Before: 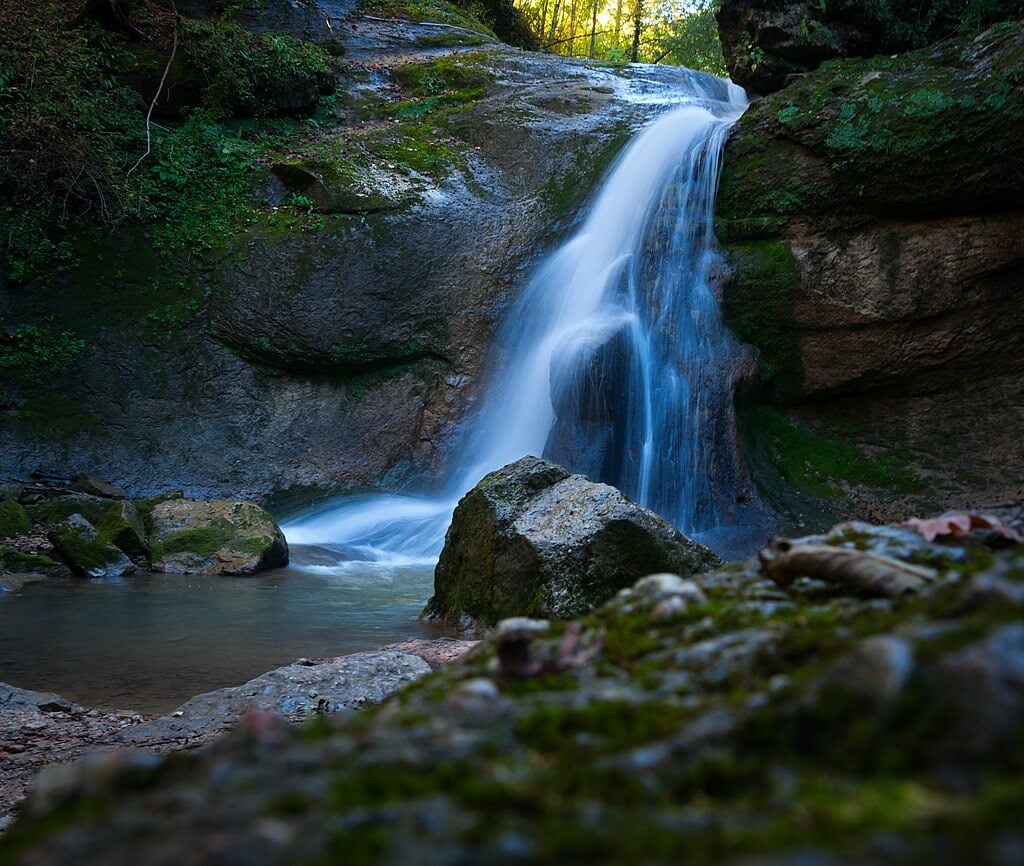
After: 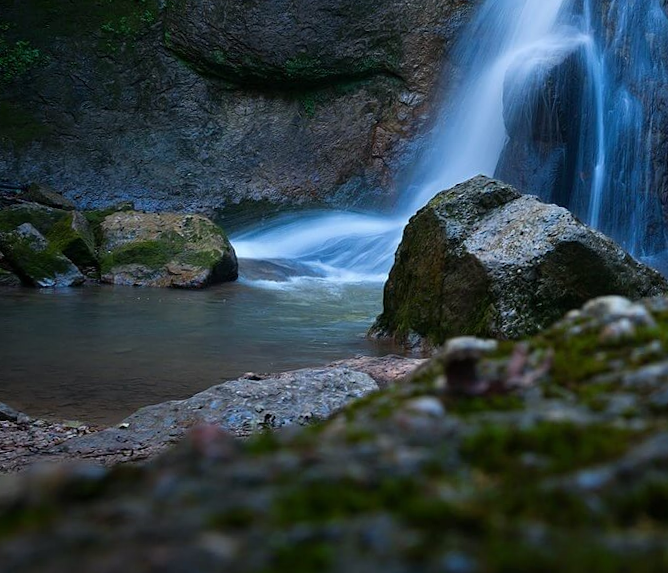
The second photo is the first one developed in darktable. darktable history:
crop and rotate: angle -1.24°, left 3.558%, top 32.049%, right 29.476%
